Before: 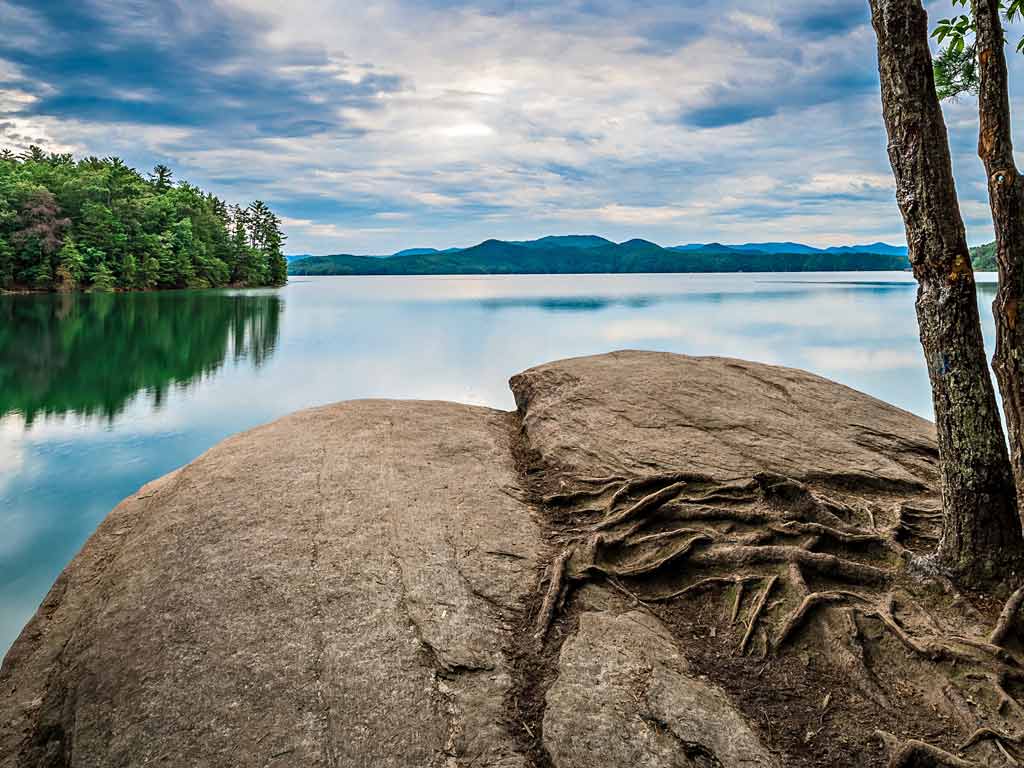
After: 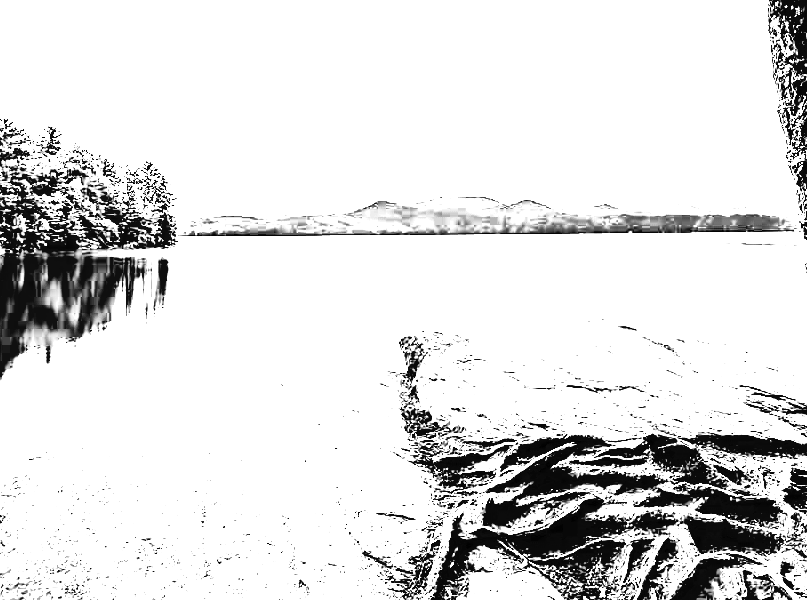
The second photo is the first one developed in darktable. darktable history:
exposure: black level correction 0, exposure 1.675 EV, compensate exposure bias true, compensate highlight preservation false
base curve: curves: ch0 [(0.065, 0.026) (0.236, 0.358) (0.53, 0.546) (0.777, 0.841) (0.924, 0.992)], preserve colors average RGB
tone equalizer: -8 EV -0.75 EV, -7 EV -0.7 EV, -6 EV -0.6 EV, -5 EV -0.4 EV, -3 EV 0.4 EV, -2 EV 0.6 EV, -1 EV 0.7 EV, +0 EV 0.75 EV, edges refinement/feathering 500, mask exposure compensation -1.57 EV, preserve details no
crop and rotate: left 10.77%, top 5.1%, right 10.41%, bottom 16.76%
color balance rgb: linear chroma grading › shadows -30%, linear chroma grading › global chroma 35%, perceptual saturation grading › global saturation 75%, perceptual saturation grading › shadows -30%, perceptual brilliance grading › highlights 75%, perceptual brilliance grading › shadows -30%, global vibrance 35%
tone curve: curves: ch0 [(0, 0) (0.091, 0.077) (0.389, 0.458) (0.745, 0.82) (0.844, 0.908) (0.909, 0.942) (1, 0.973)]; ch1 [(0, 0) (0.437, 0.404) (0.5, 0.5) (0.529, 0.556) (0.58, 0.603) (0.616, 0.649) (1, 1)]; ch2 [(0, 0) (0.442, 0.415) (0.5, 0.5) (0.535, 0.557) (0.585, 0.62) (1, 1)], color space Lab, independent channels, preserve colors none
contrast brightness saturation: contrast -0.03, brightness -0.59, saturation -1
